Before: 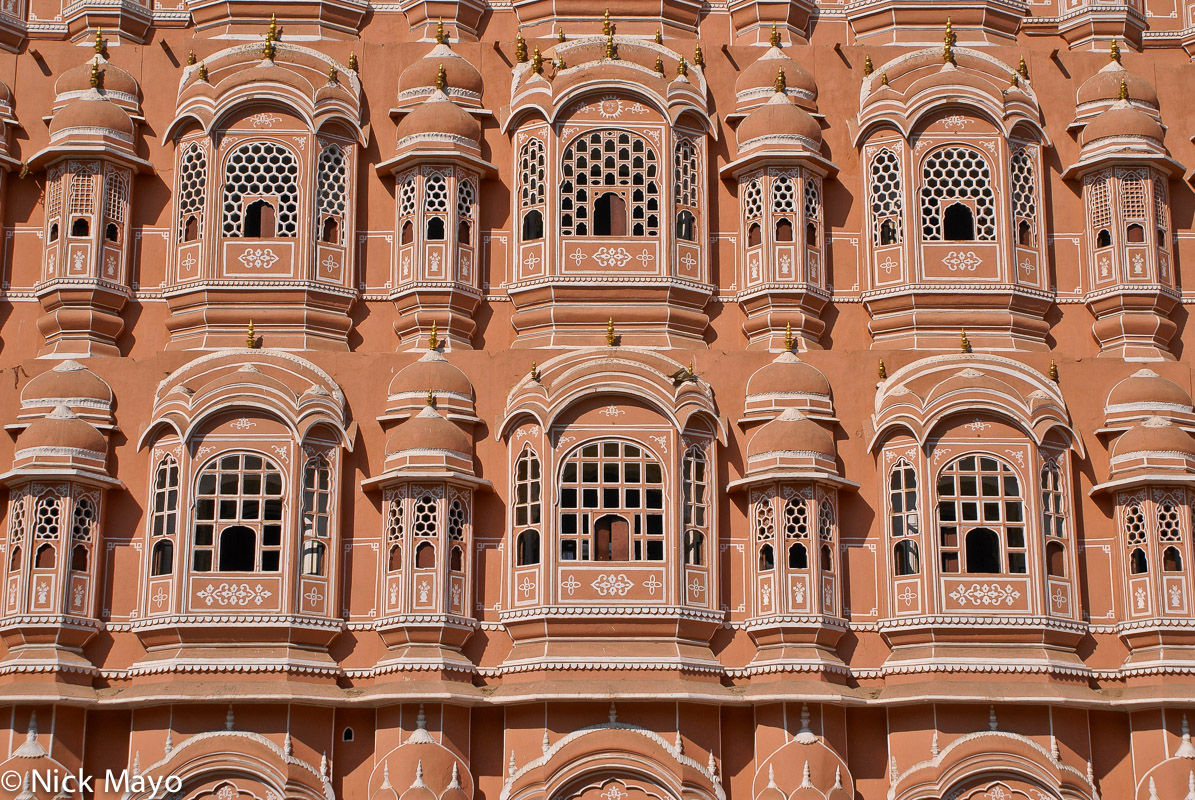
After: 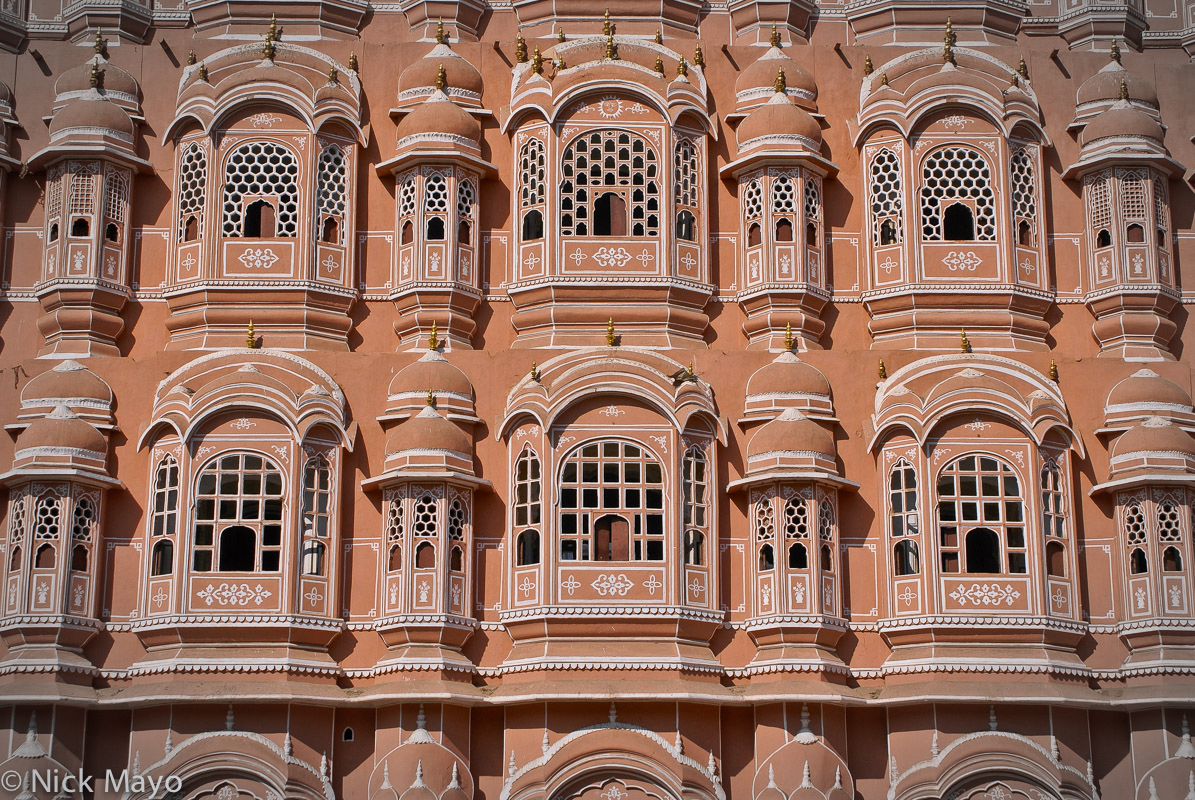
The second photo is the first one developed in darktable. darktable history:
white balance: red 0.976, blue 1.04
vignetting: fall-off start 79.43%, saturation -0.649, width/height ratio 1.327, unbound false
